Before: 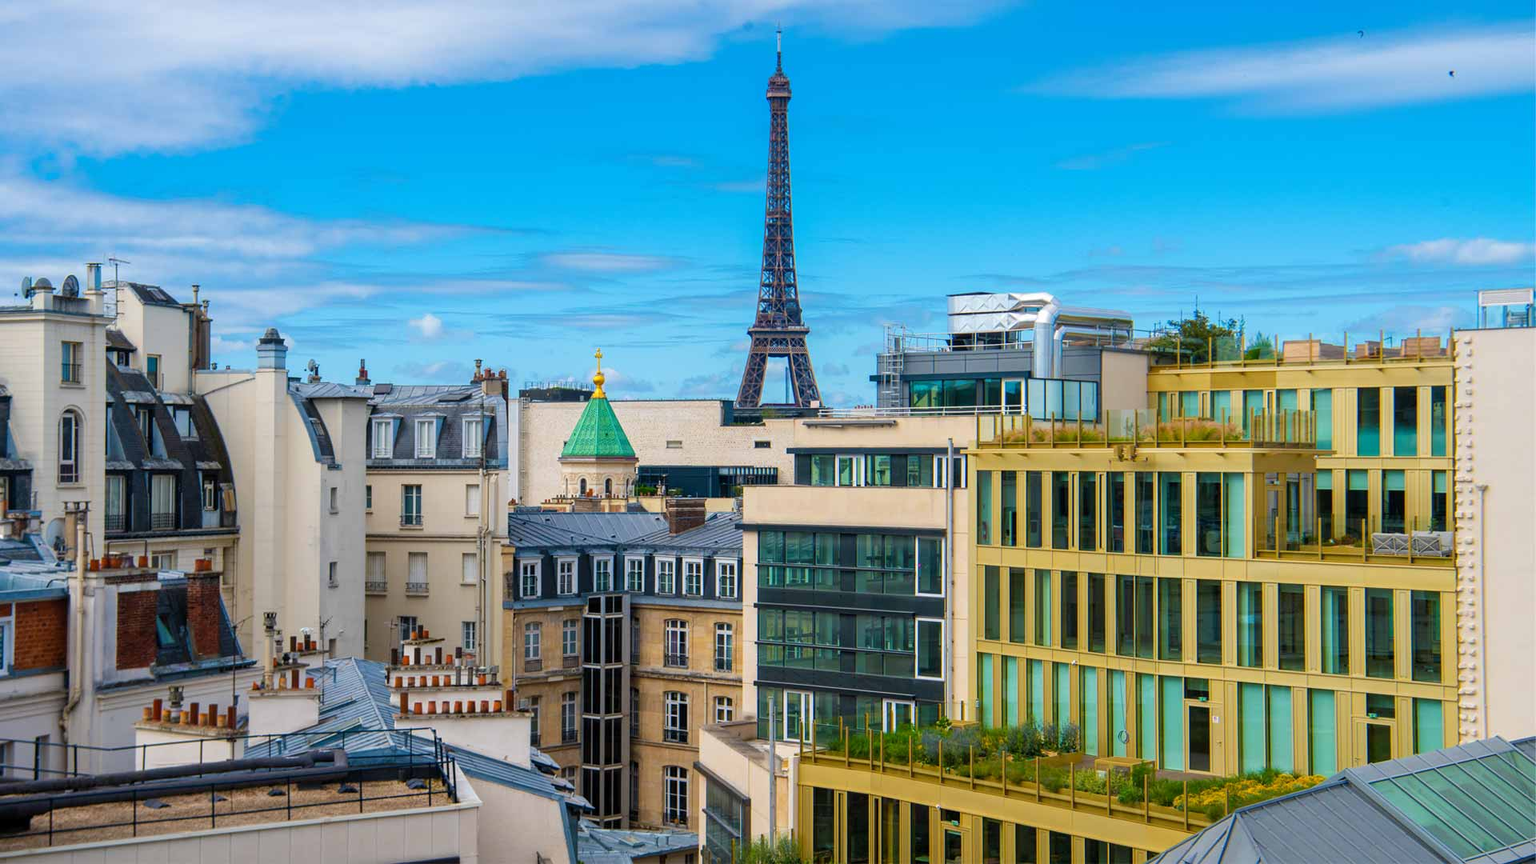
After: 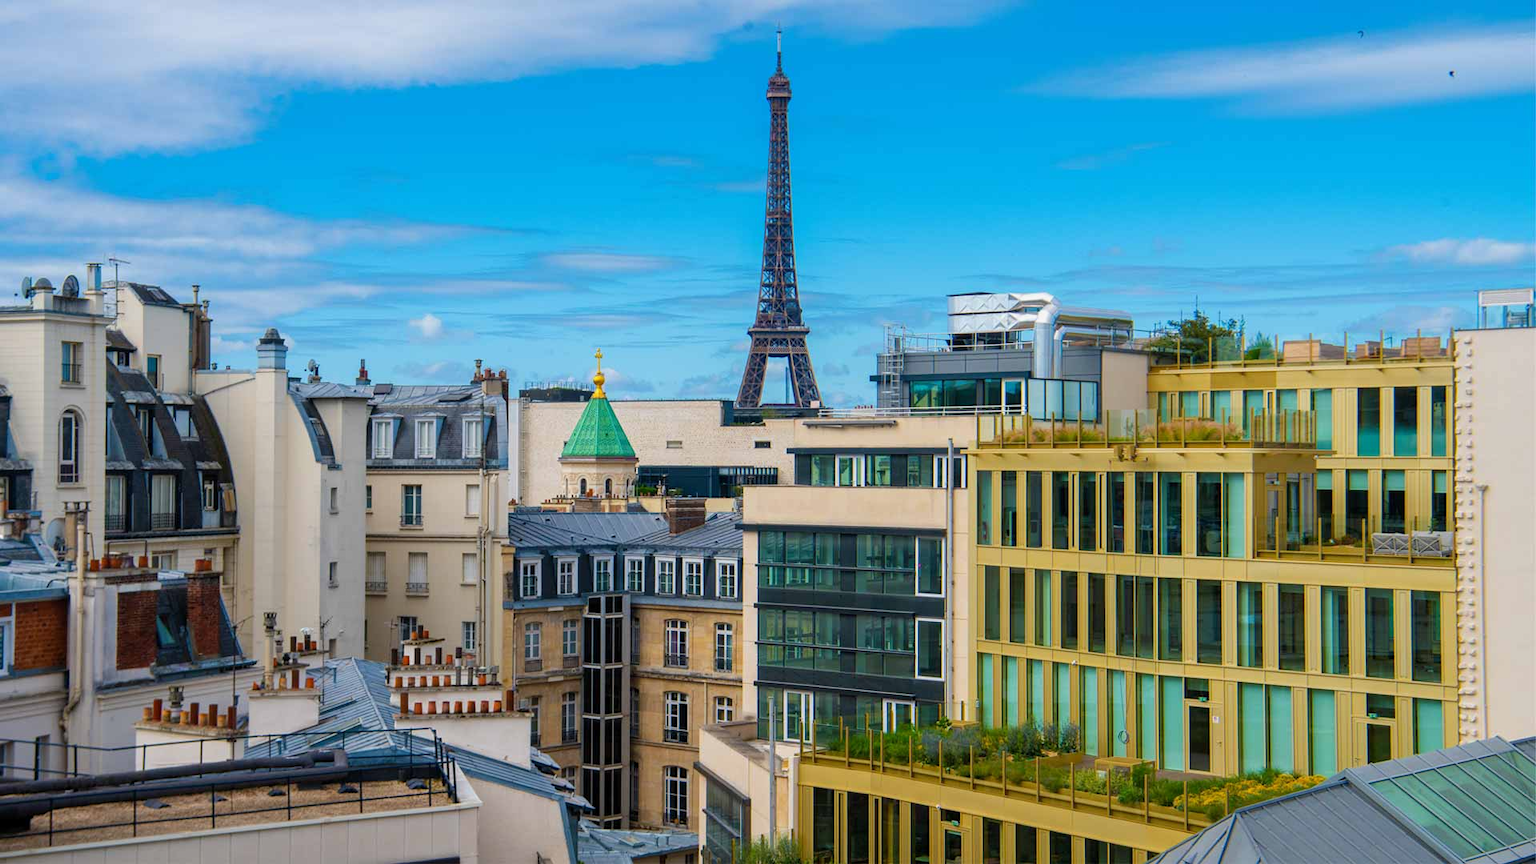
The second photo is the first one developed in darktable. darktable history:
exposure: exposure -0.116 EV, compensate exposure bias true, compensate highlight preservation false
rotate and perspective: crop left 0, crop top 0
